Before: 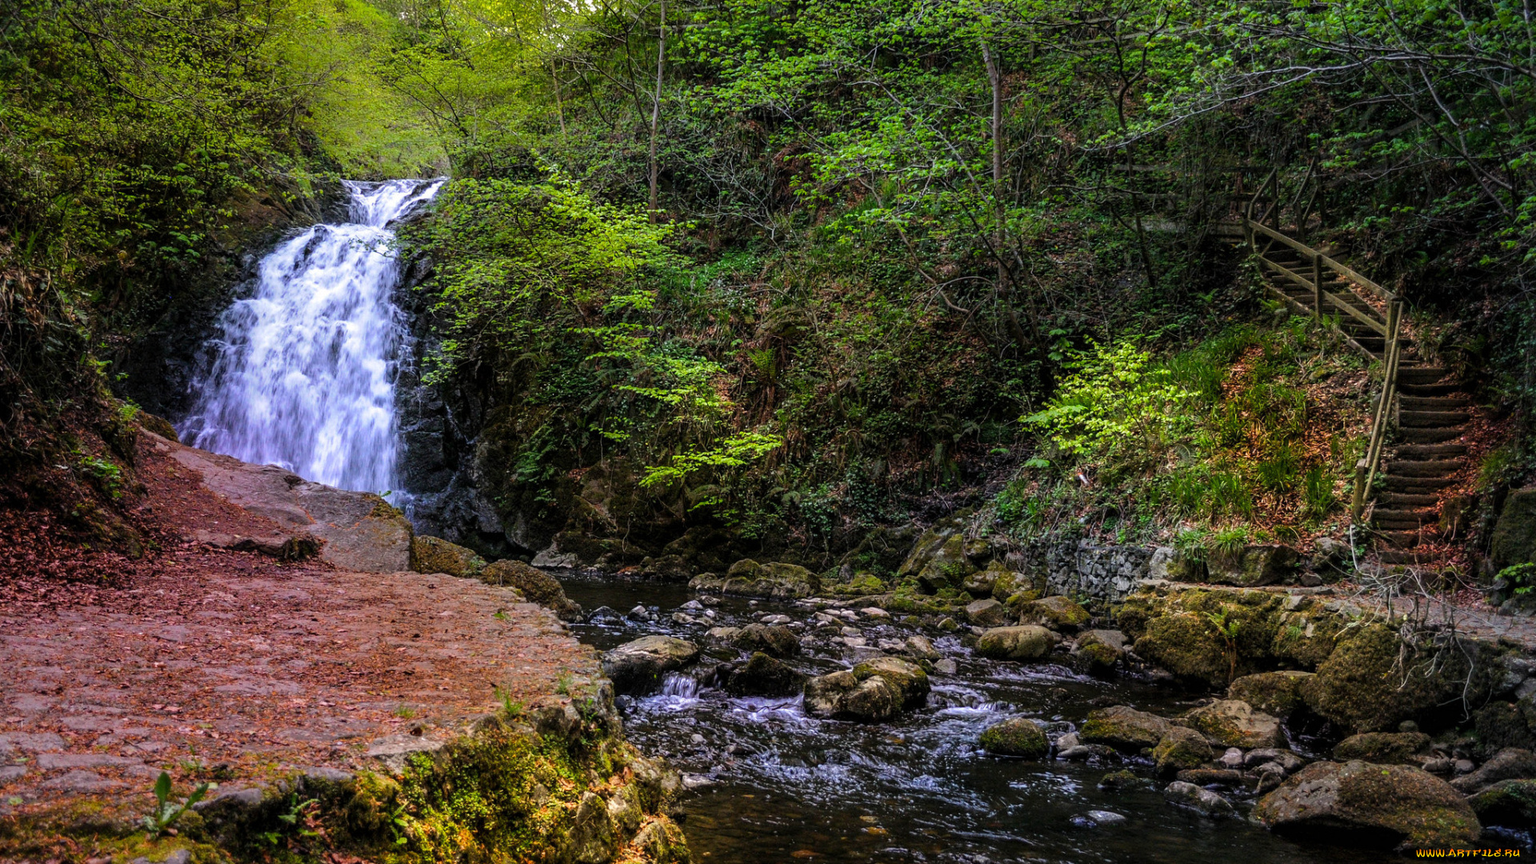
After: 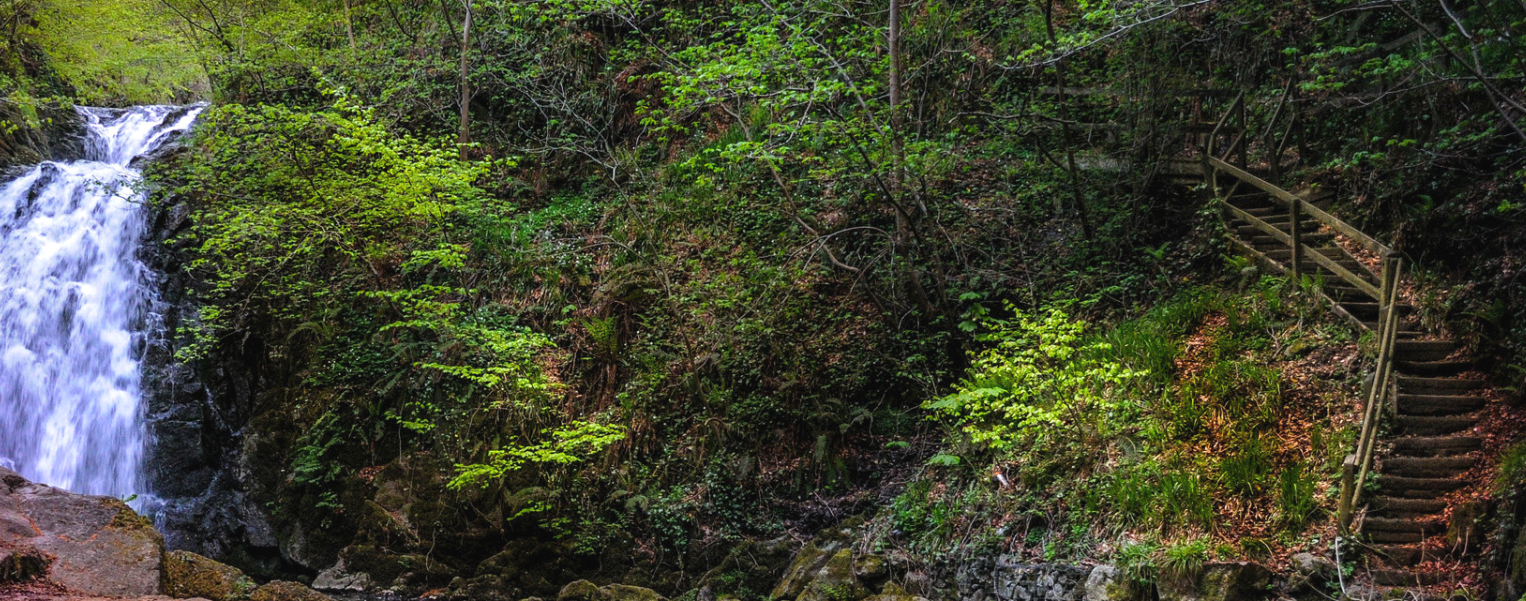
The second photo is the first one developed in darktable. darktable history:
crop: left 18.38%, top 11.092%, right 2.134%, bottom 33.217%
exposure: black level correction -0.003, exposure 0.04 EV, compensate highlight preservation false
